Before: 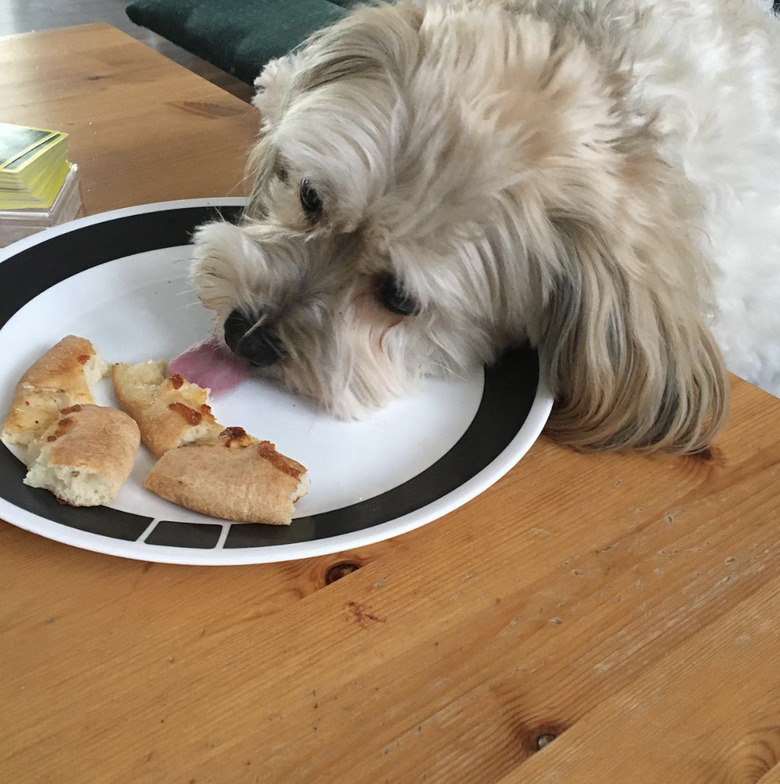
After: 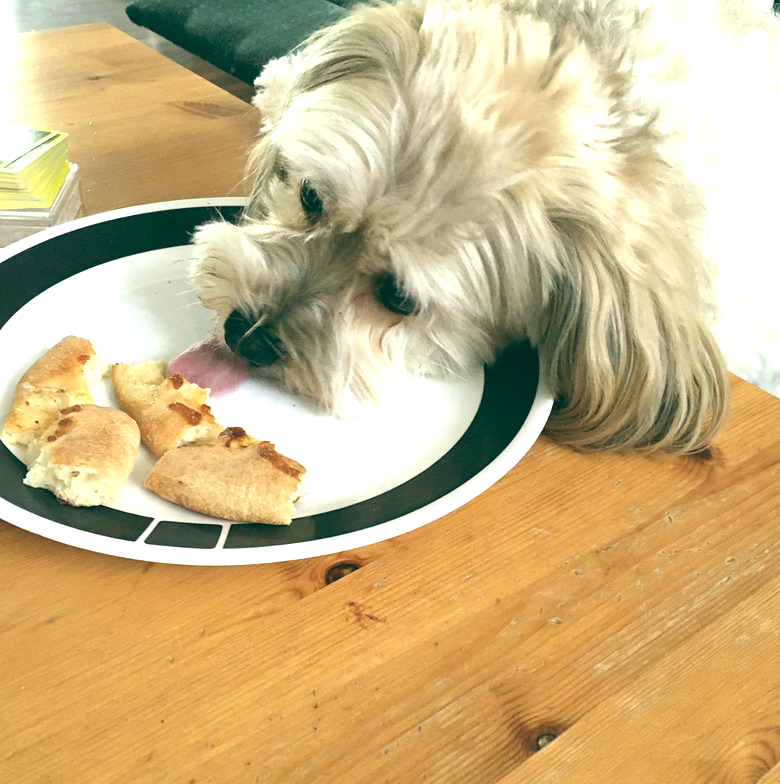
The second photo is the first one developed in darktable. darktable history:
tone equalizer: on, module defaults
exposure: exposure 1.15 EV, compensate highlight preservation false
color balance: lift [1.005, 0.99, 1.007, 1.01], gamma [1, 1.034, 1.032, 0.966], gain [0.873, 1.055, 1.067, 0.933]
